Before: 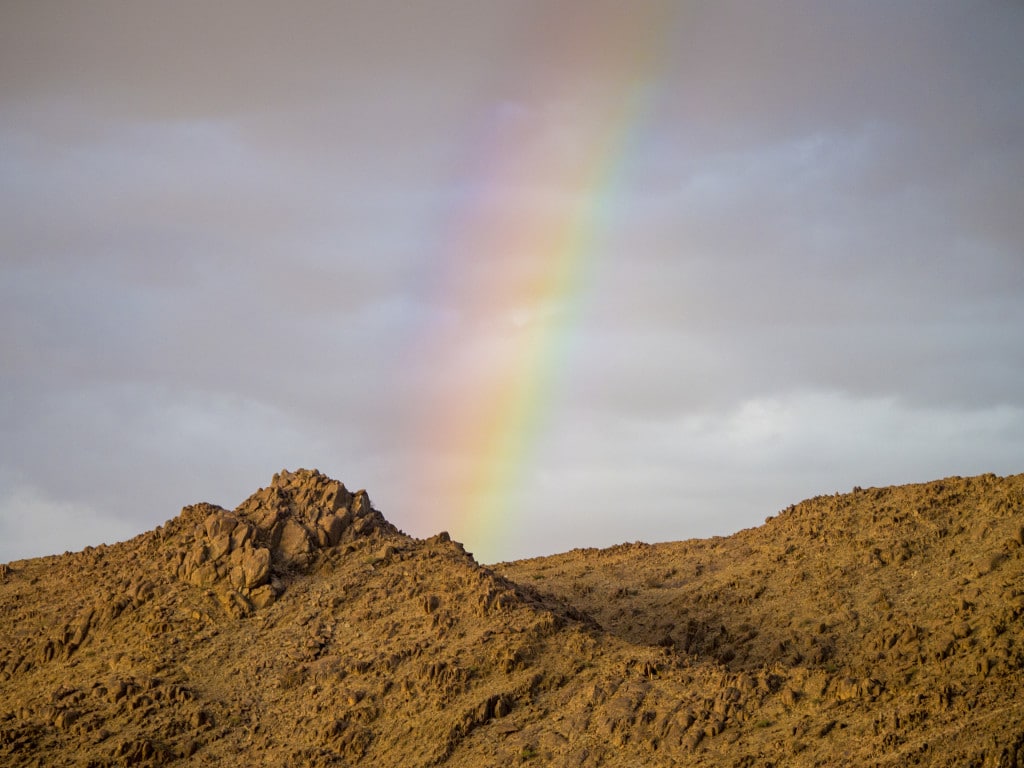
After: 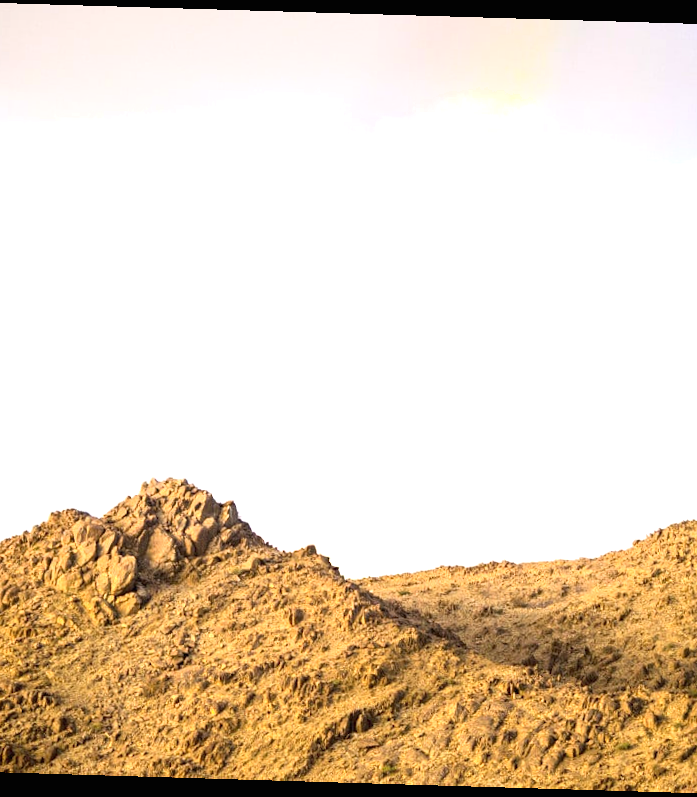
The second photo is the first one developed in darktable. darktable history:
rotate and perspective: rotation 1.72°, automatic cropping off
crop and rotate: left 13.409%, right 19.924%
exposure: black level correction 0, exposure 1.6 EV, compensate exposure bias true, compensate highlight preservation false
shadows and highlights: shadows 0, highlights 40
